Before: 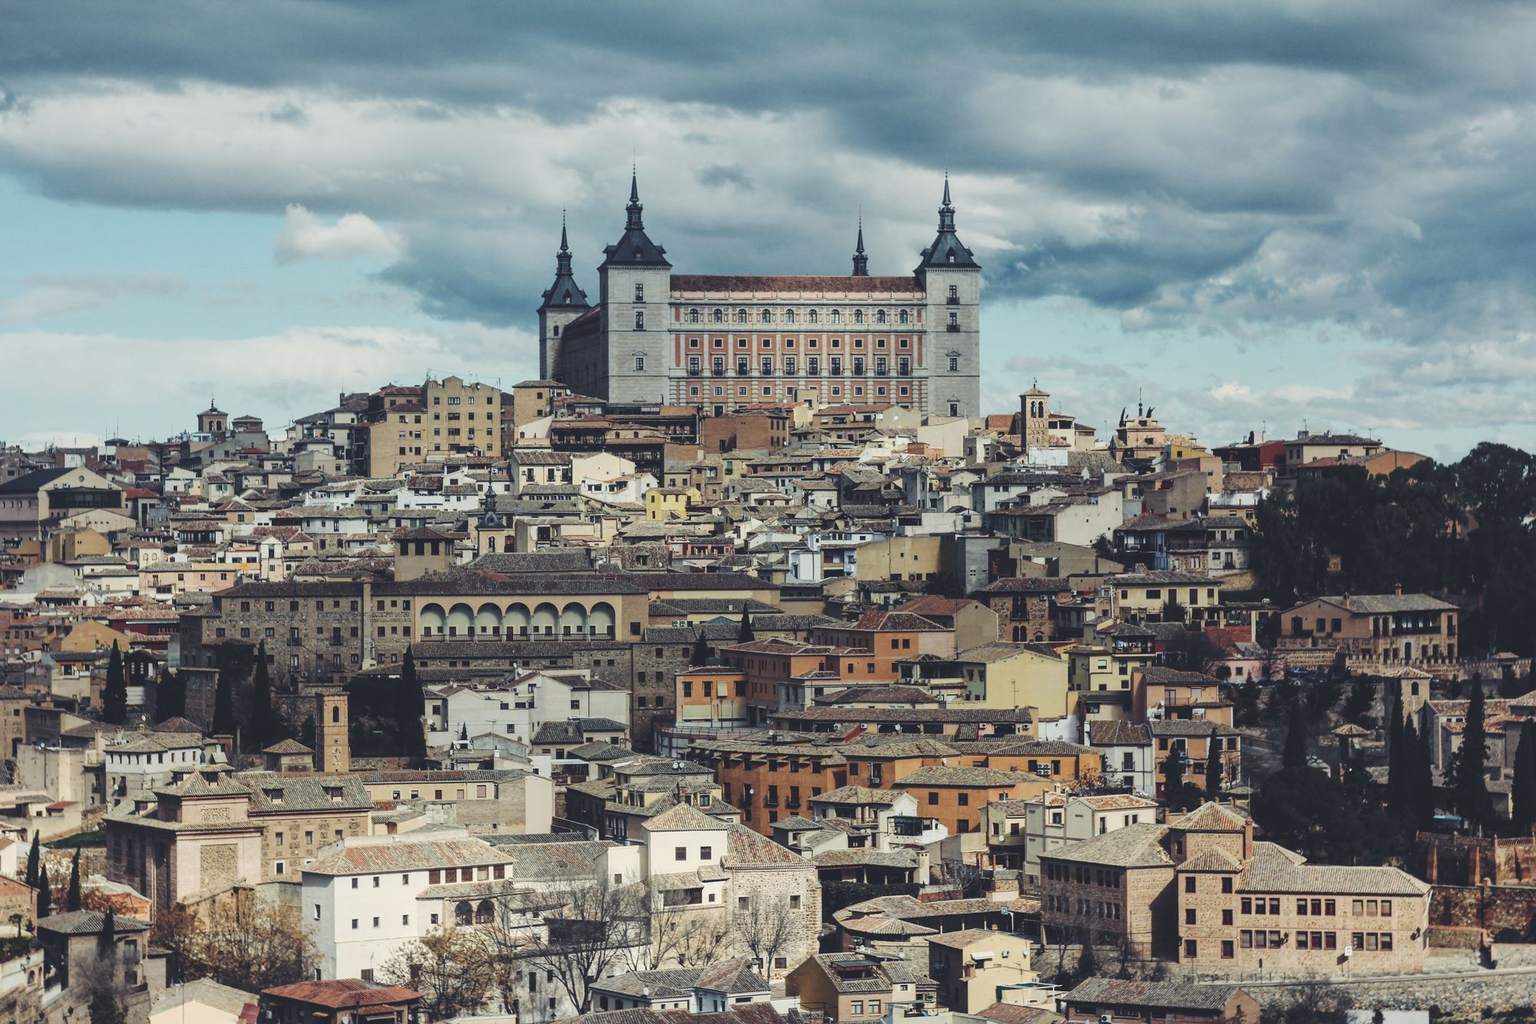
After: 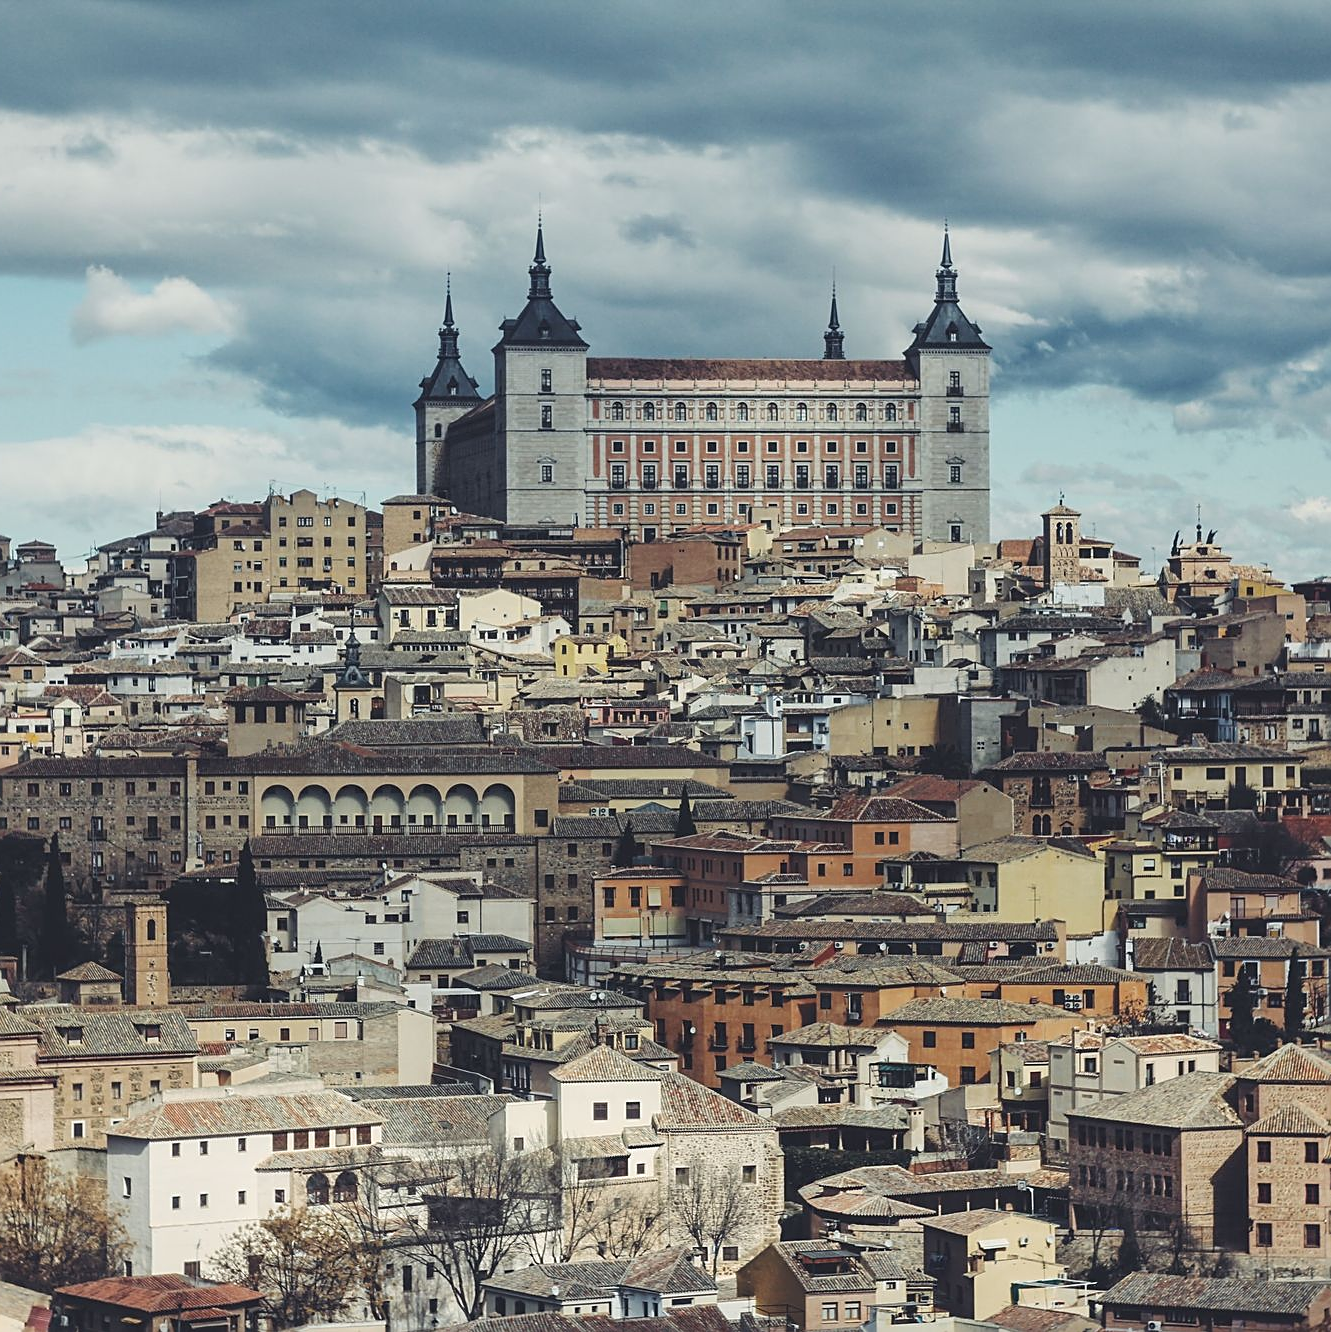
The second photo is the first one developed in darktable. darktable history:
crop and rotate: left 14.303%, right 19.143%
sharpen: on, module defaults
